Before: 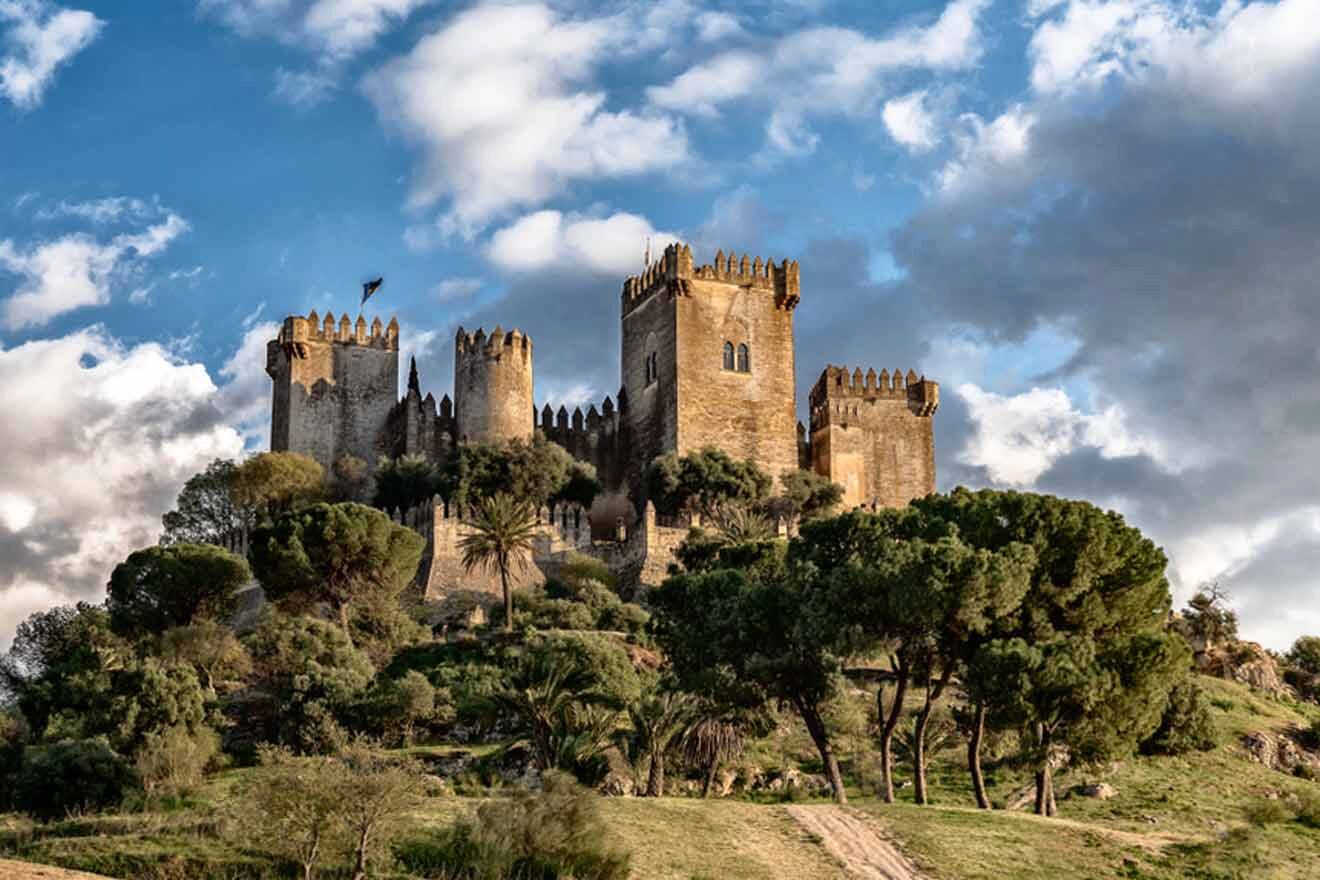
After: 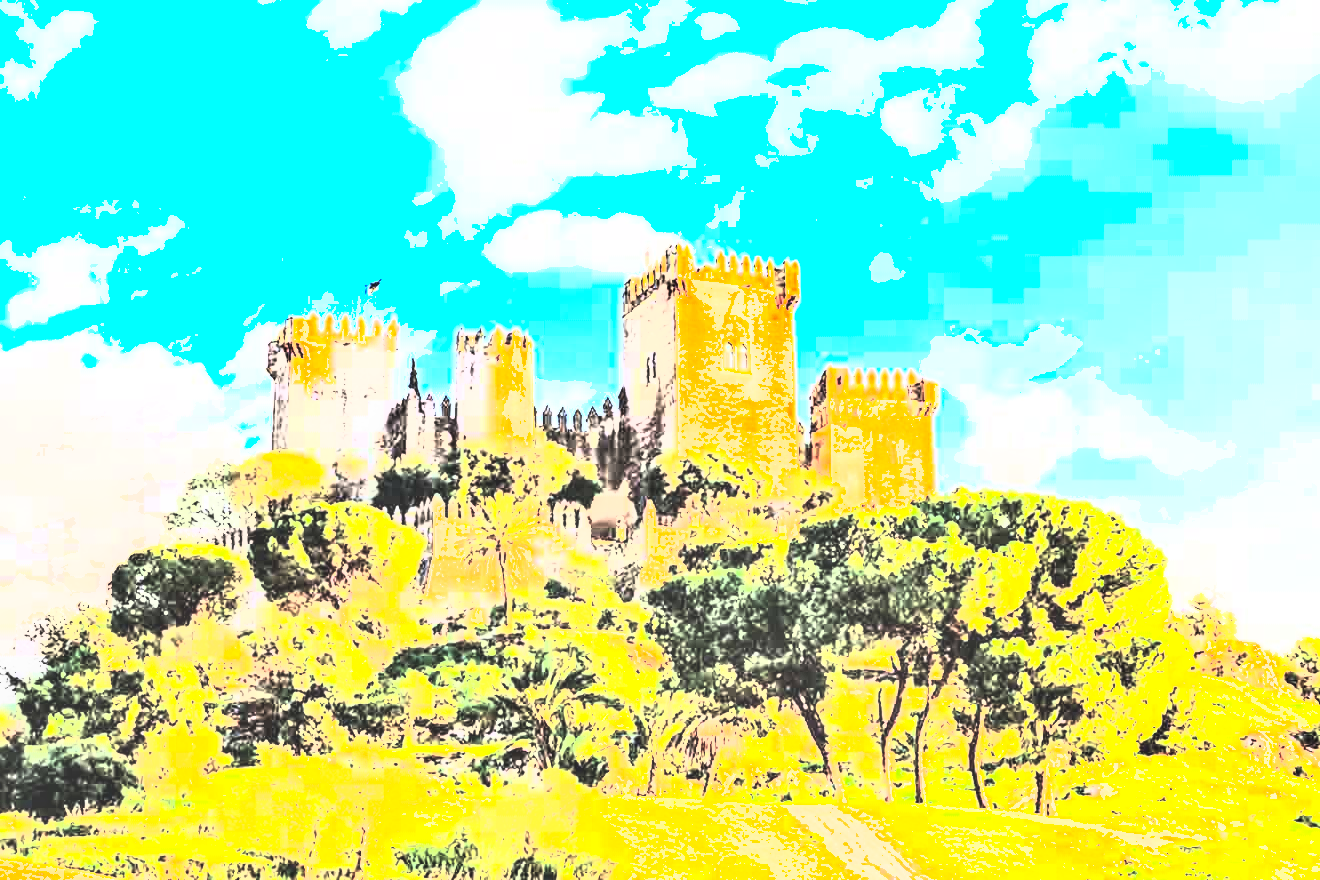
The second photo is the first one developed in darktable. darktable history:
shadows and highlights: shadows 61.04, soften with gaussian
tone curve: curves: ch0 [(0, 0) (0.003, 0.002) (0.011, 0.009) (0.025, 0.02) (0.044, 0.036) (0.069, 0.057) (0.1, 0.081) (0.136, 0.115) (0.177, 0.153) (0.224, 0.202) (0.277, 0.264) (0.335, 0.333) (0.399, 0.409) (0.468, 0.491) (0.543, 0.58) (0.623, 0.675) (0.709, 0.777) (0.801, 0.88) (0.898, 0.98) (1, 1)], color space Lab, independent channels, preserve colors none
contrast brightness saturation: contrast 0.982, brightness 0.999, saturation 0.984
exposure: black level correction -0.023, exposure 1.393 EV, compensate highlight preservation false
base curve: curves: ch0 [(0, 0) (0.028, 0.03) (0.121, 0.232) (0.46, 0.748) (0.859, 0.968) (1, 1)], exposure shift 0.01
local contrast: detail 130%
